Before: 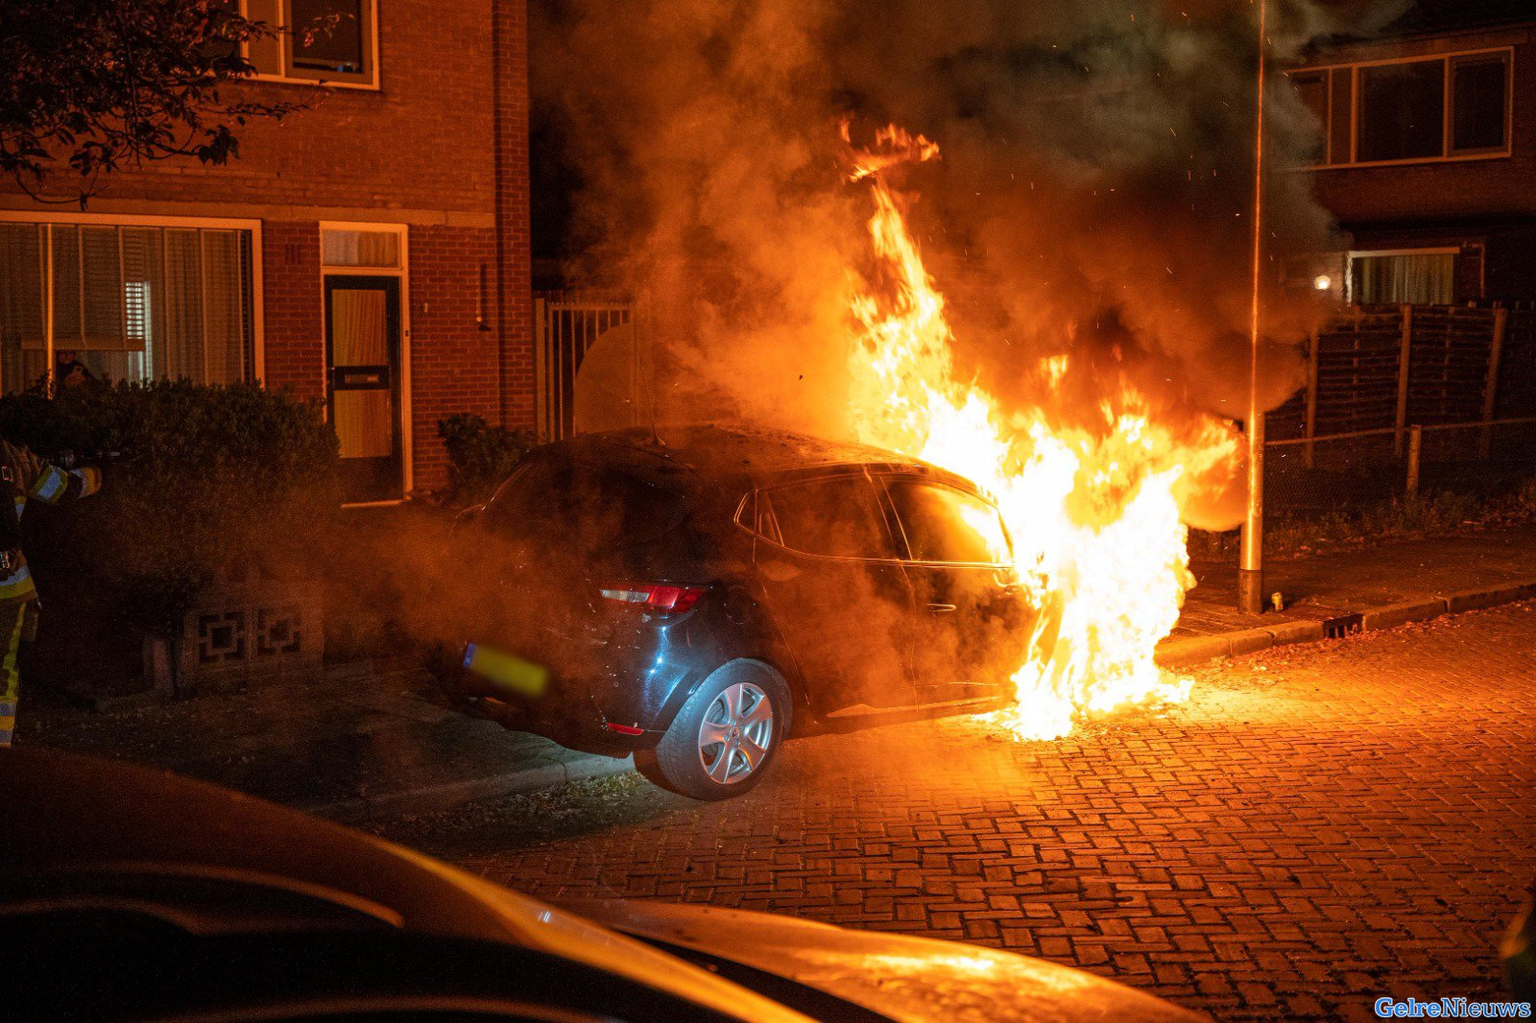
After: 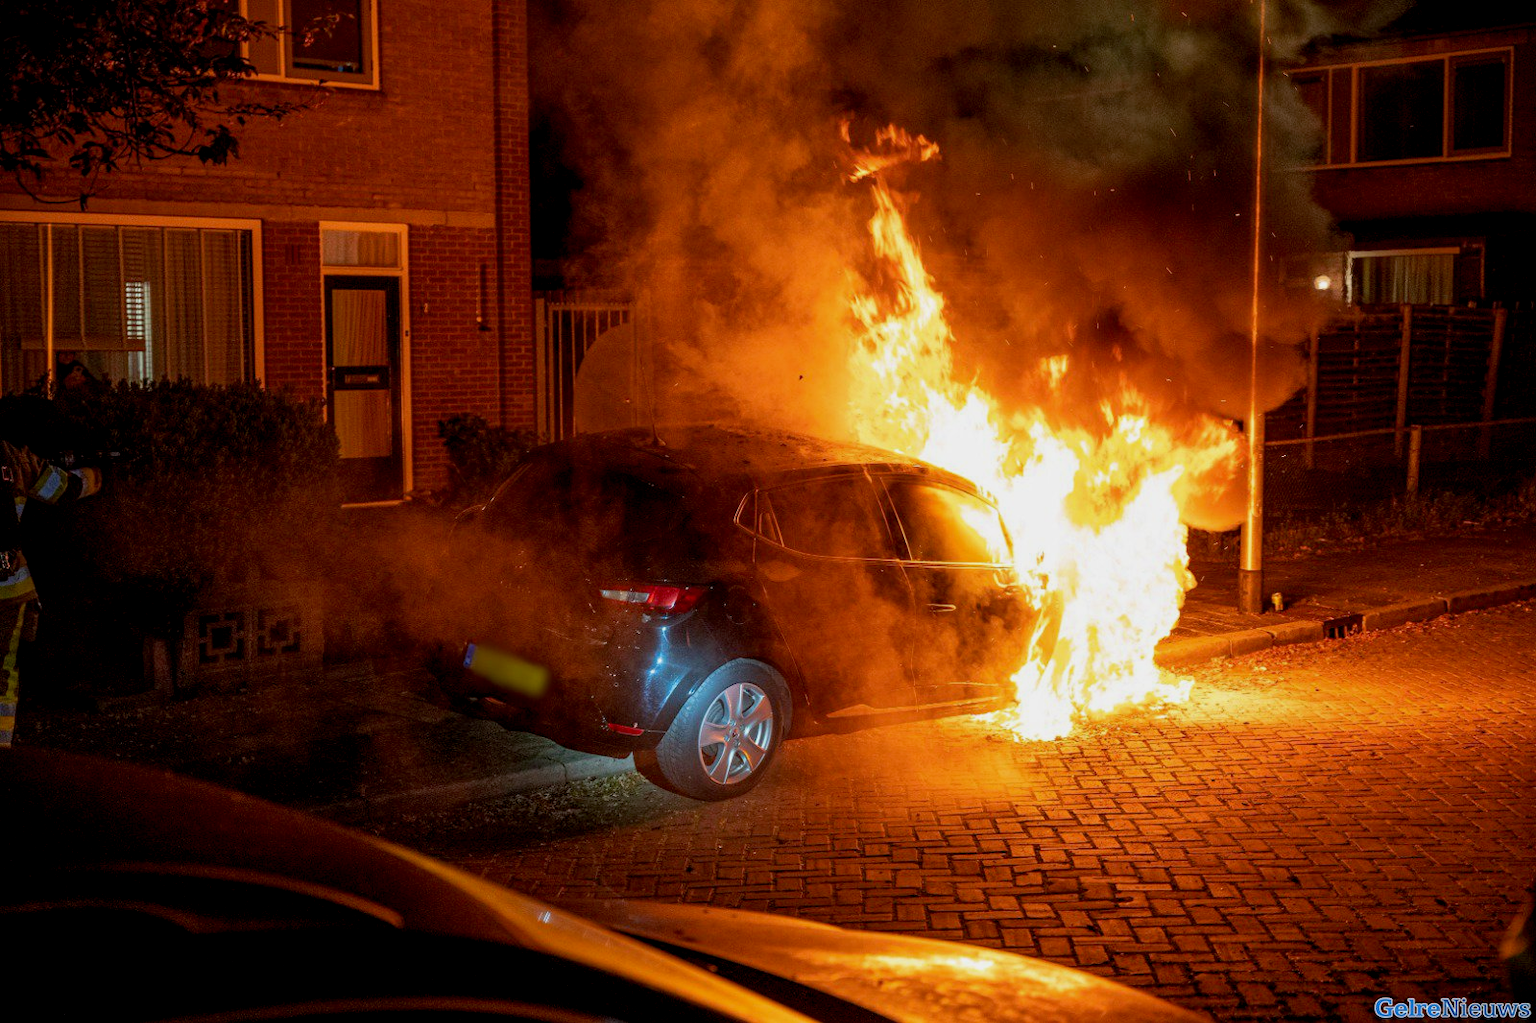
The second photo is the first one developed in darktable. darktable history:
tone equalizer: on, module defaults
exposure: black level correction 0.006, exposure -0.226 EV, compensate highlight preservation false
